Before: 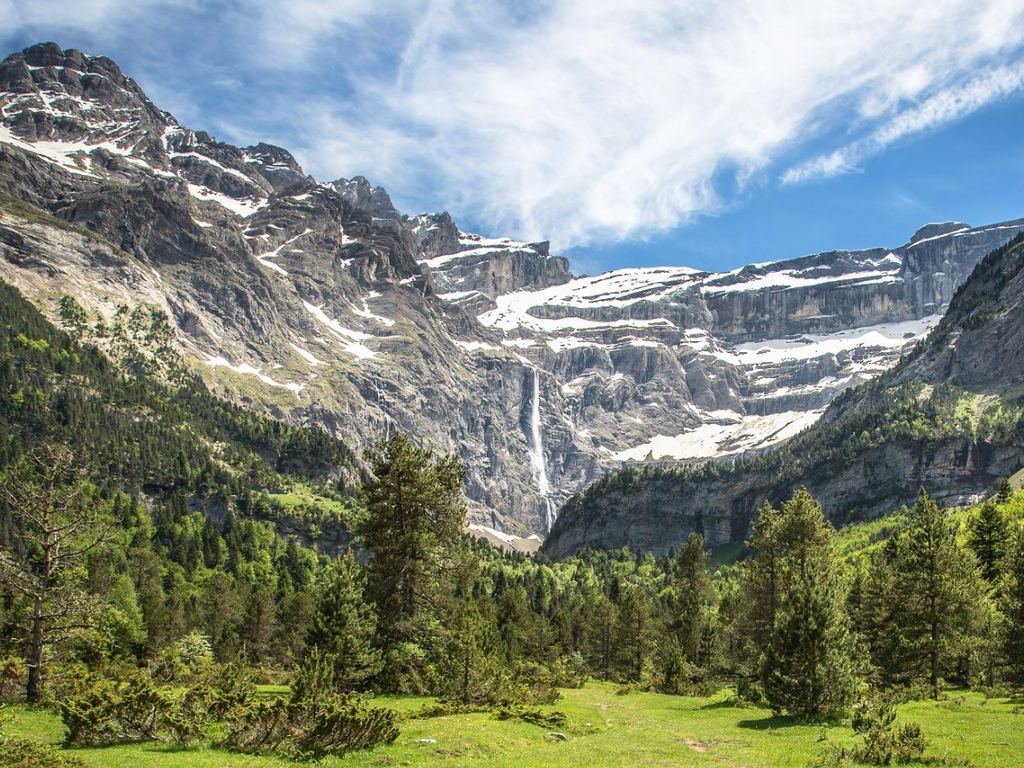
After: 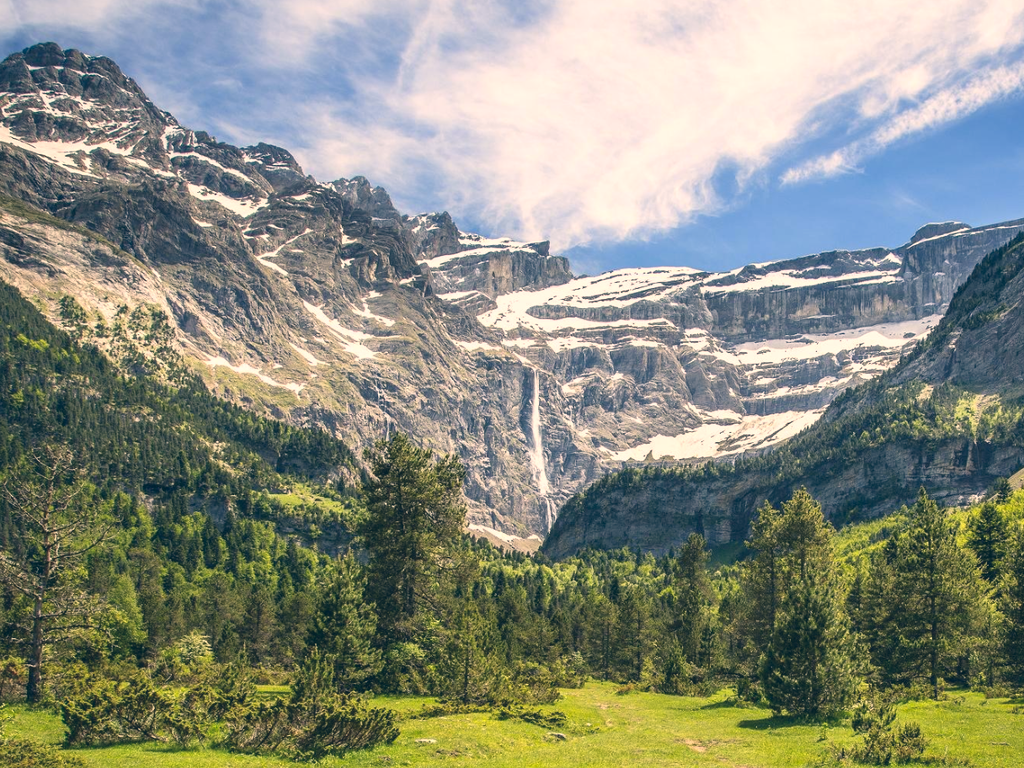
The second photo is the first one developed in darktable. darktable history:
exposure: black level correction -0.007, exposure 0.07 EV, compensate highlight preservation false
color correction: highlights a* 10.27, highlights b* 14.39, shadows a* -9.92, shadows b* -14.86
